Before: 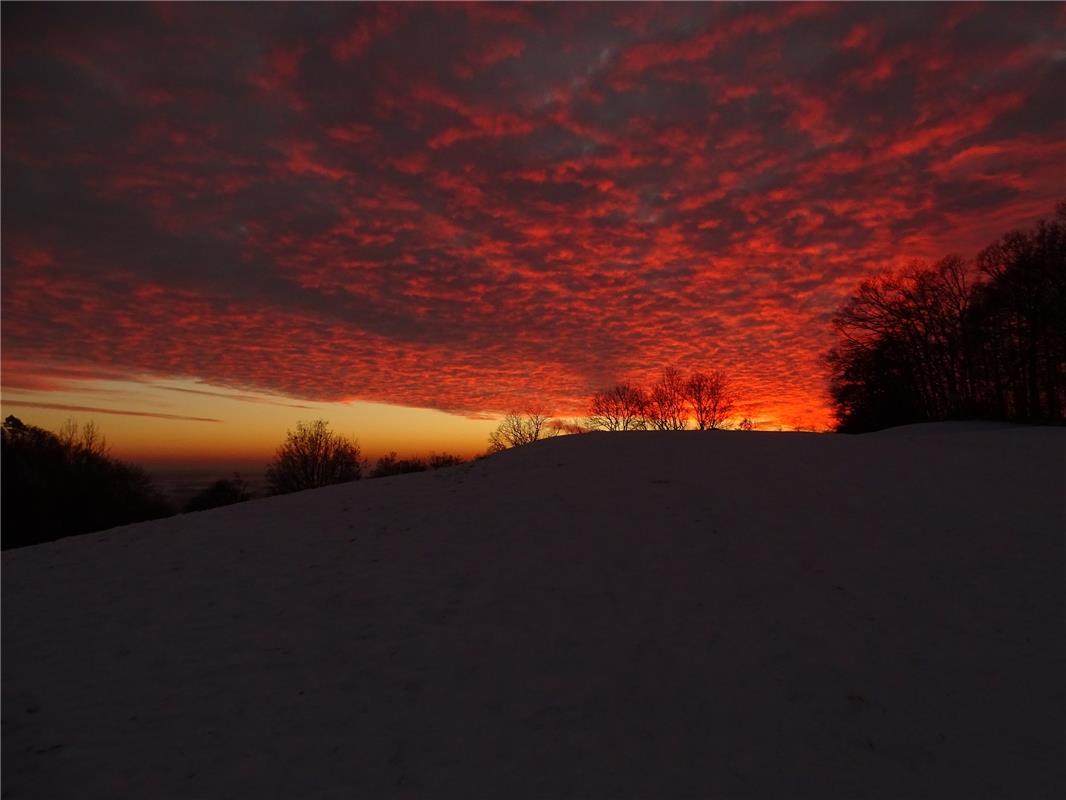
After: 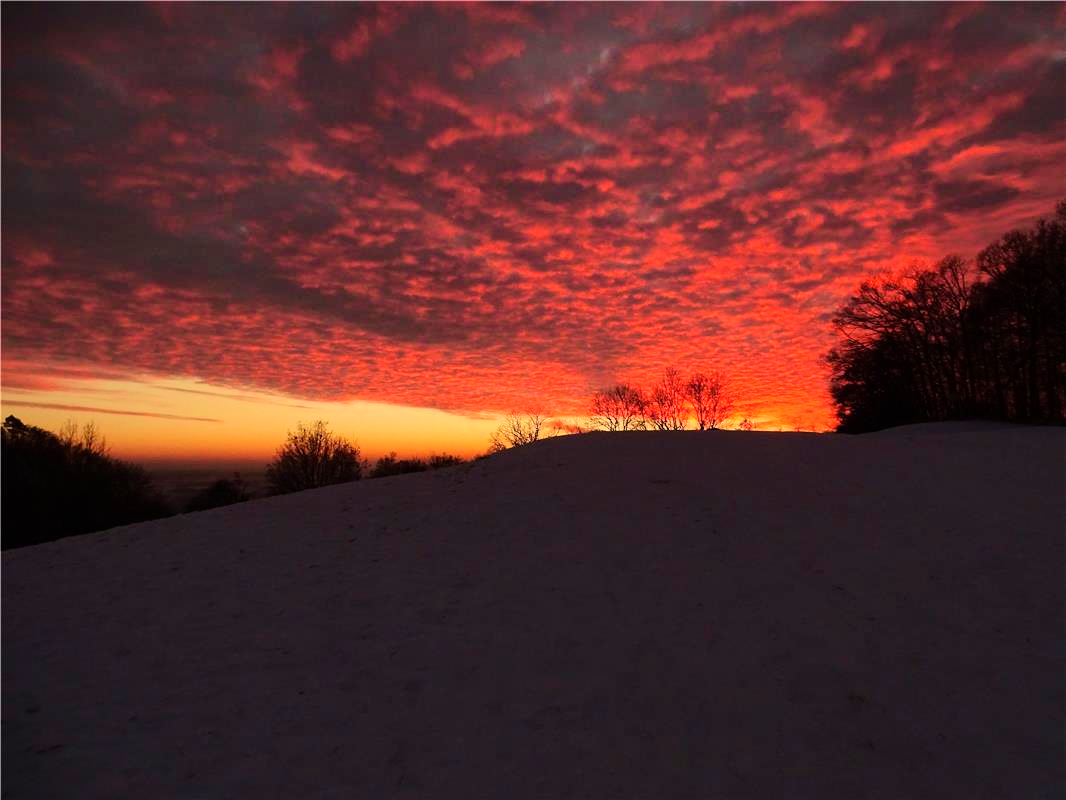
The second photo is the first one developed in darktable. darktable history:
velvia: strength 44.87%
tone equalizer: -7 EV 0.141 EV, -6 EV 0.599 EV, -5 EV 1.18 EV, -4 EV 1.33 EV, -3 EV 1.18 EV, -2 EV 0.6 EV, -1 EV 0.168 EV, edges refinement/feathering 500, mask exposure compensation -1.57 EV, preserve details no
shadows and highlights: shadows 20.75, highlights -81.4, soften with gaussian
